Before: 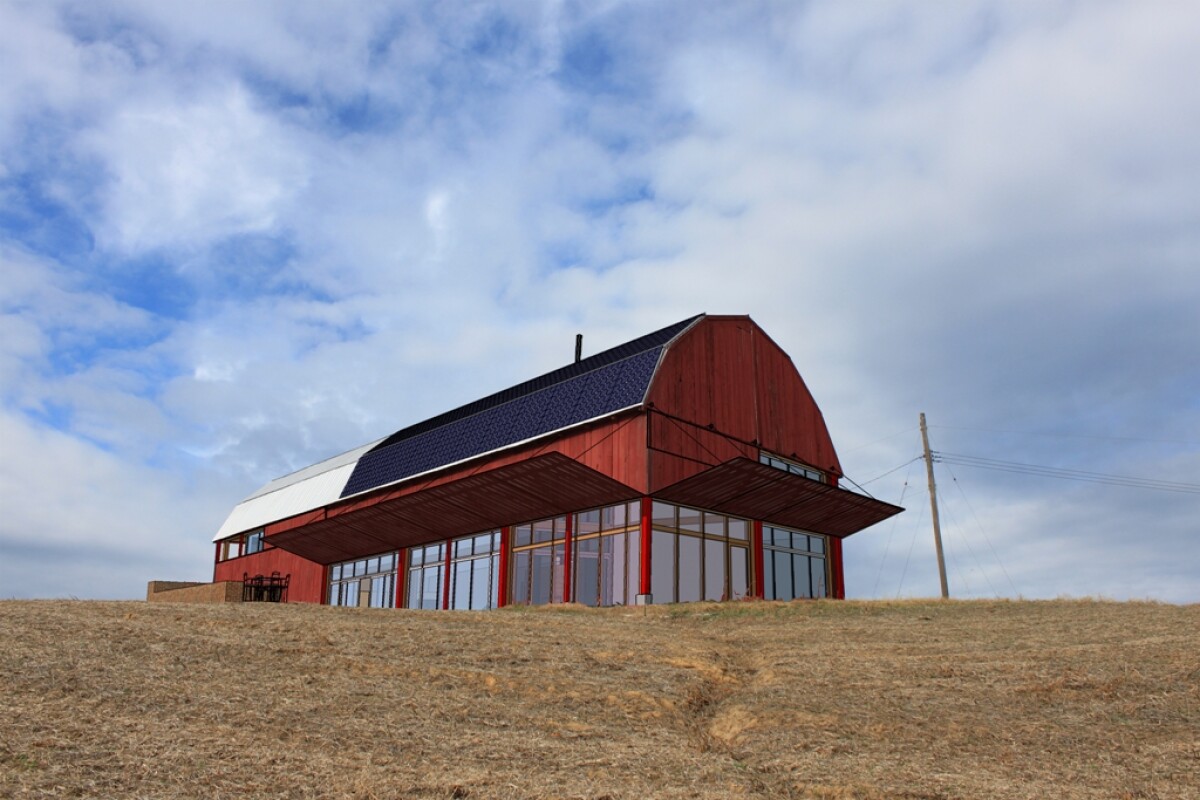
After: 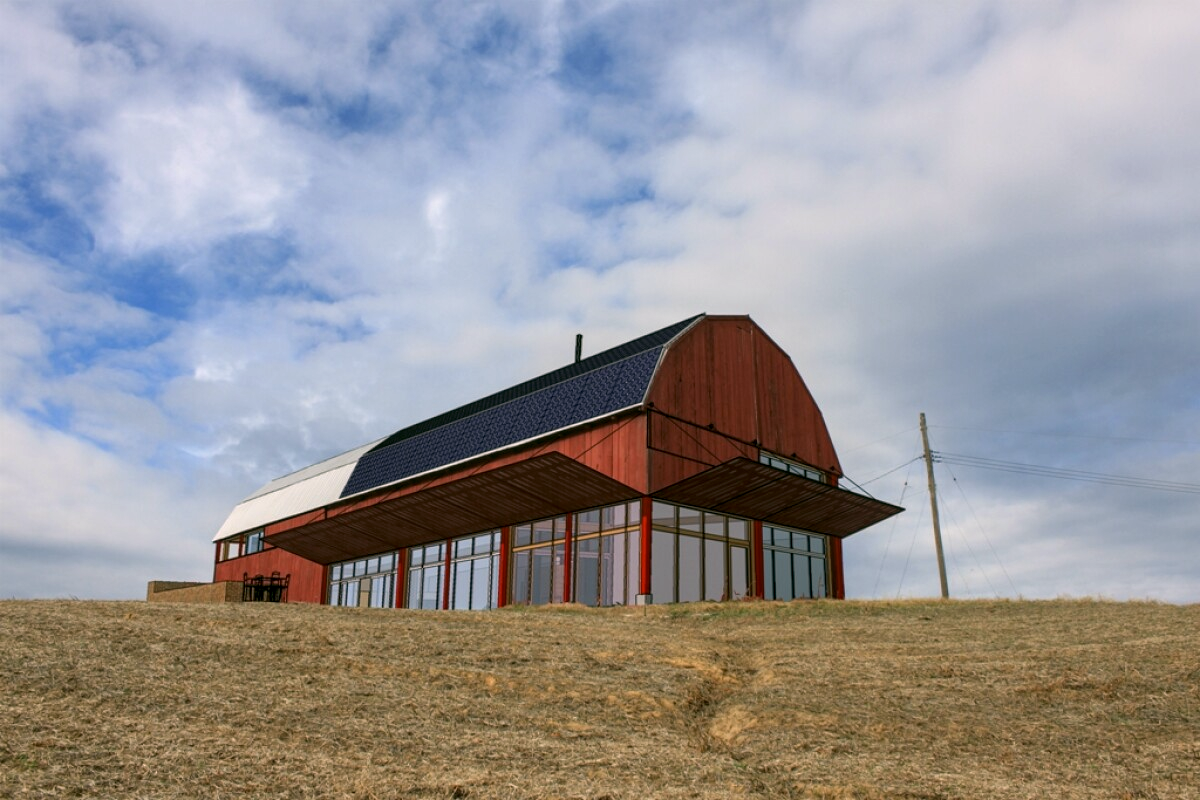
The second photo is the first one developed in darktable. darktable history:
local contrast: on, module defaults
color correction: highlights a* 4.28, highlights b* 4.93, shadows a* -7.24, shadows b* 5.05
